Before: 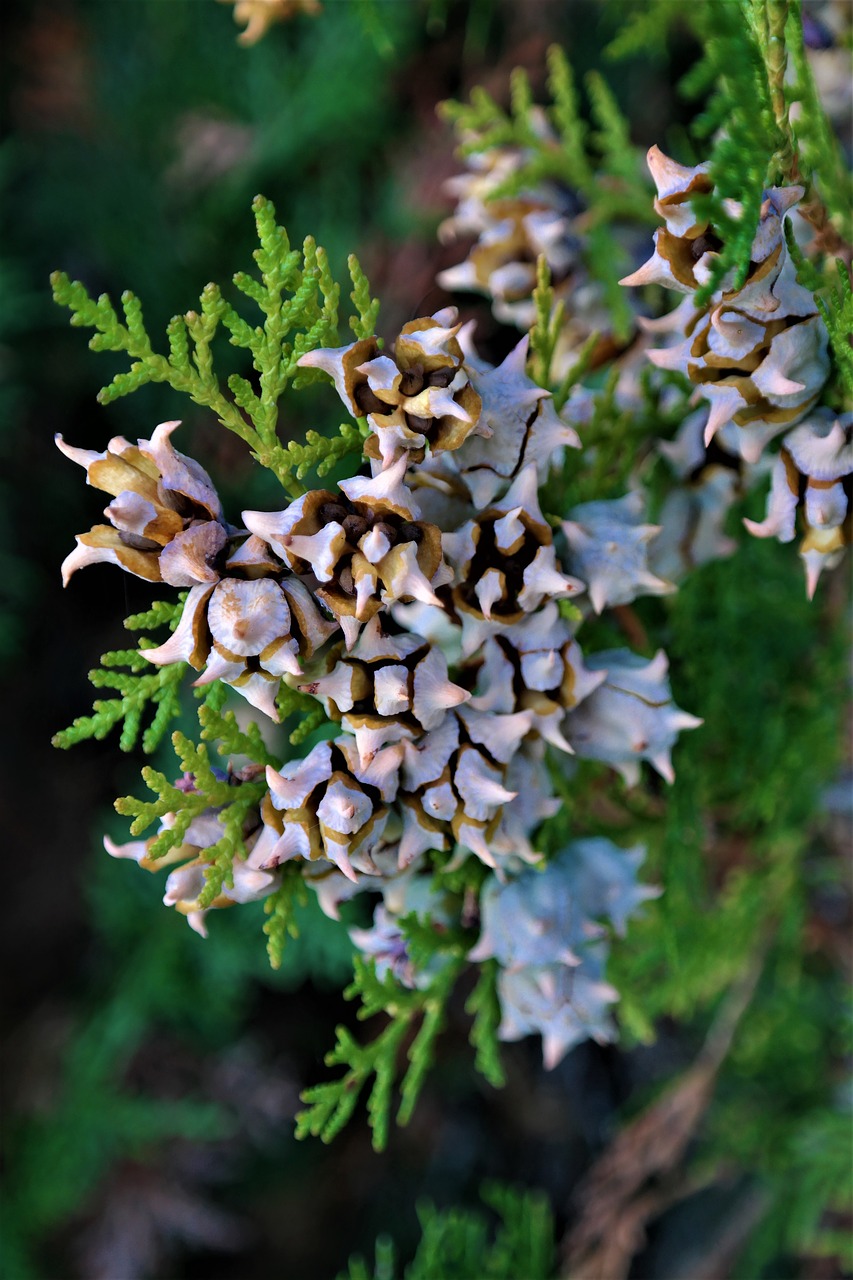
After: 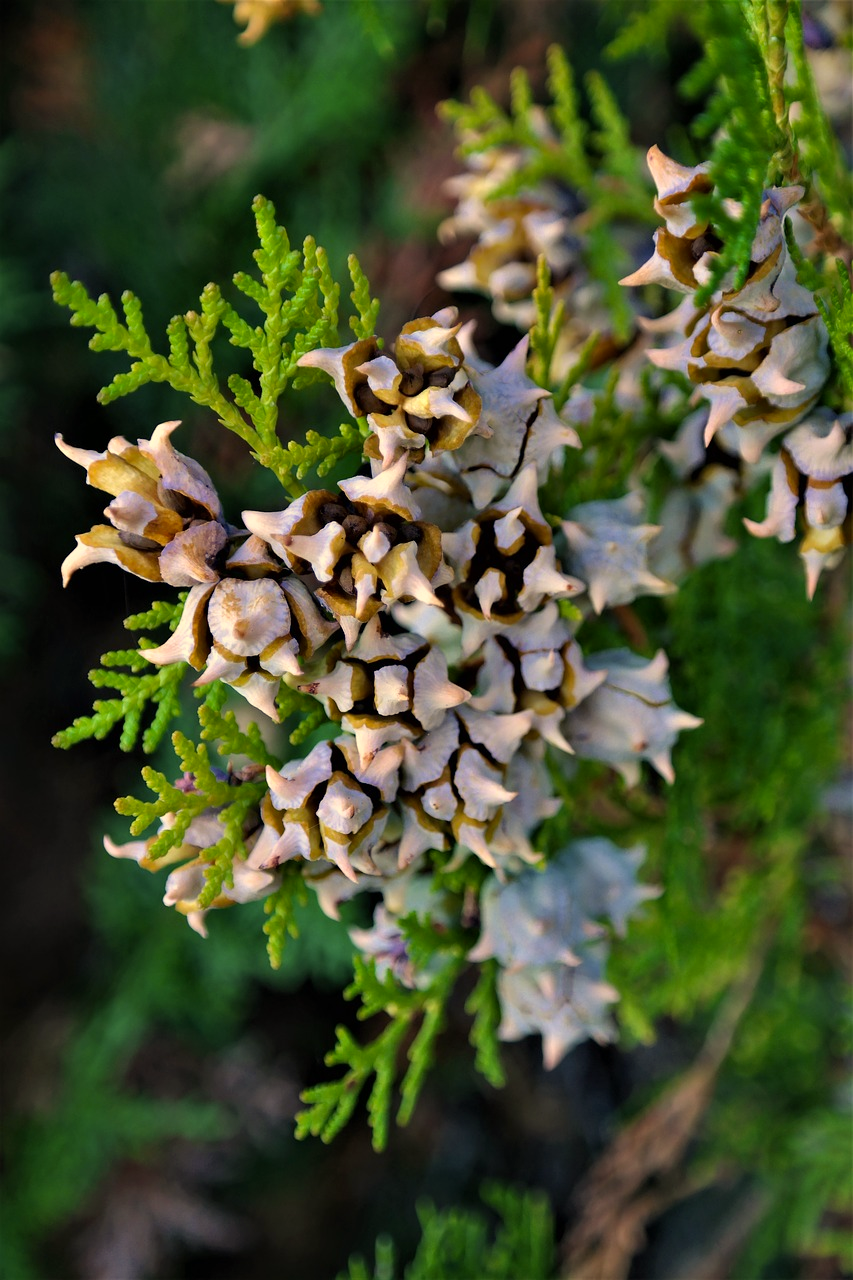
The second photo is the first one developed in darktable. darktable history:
shadows and highlights: shadows 21.03, highlights -81.91, soften with gaussian
color correction: highlights a* 2.5, highlights b* 23.23
